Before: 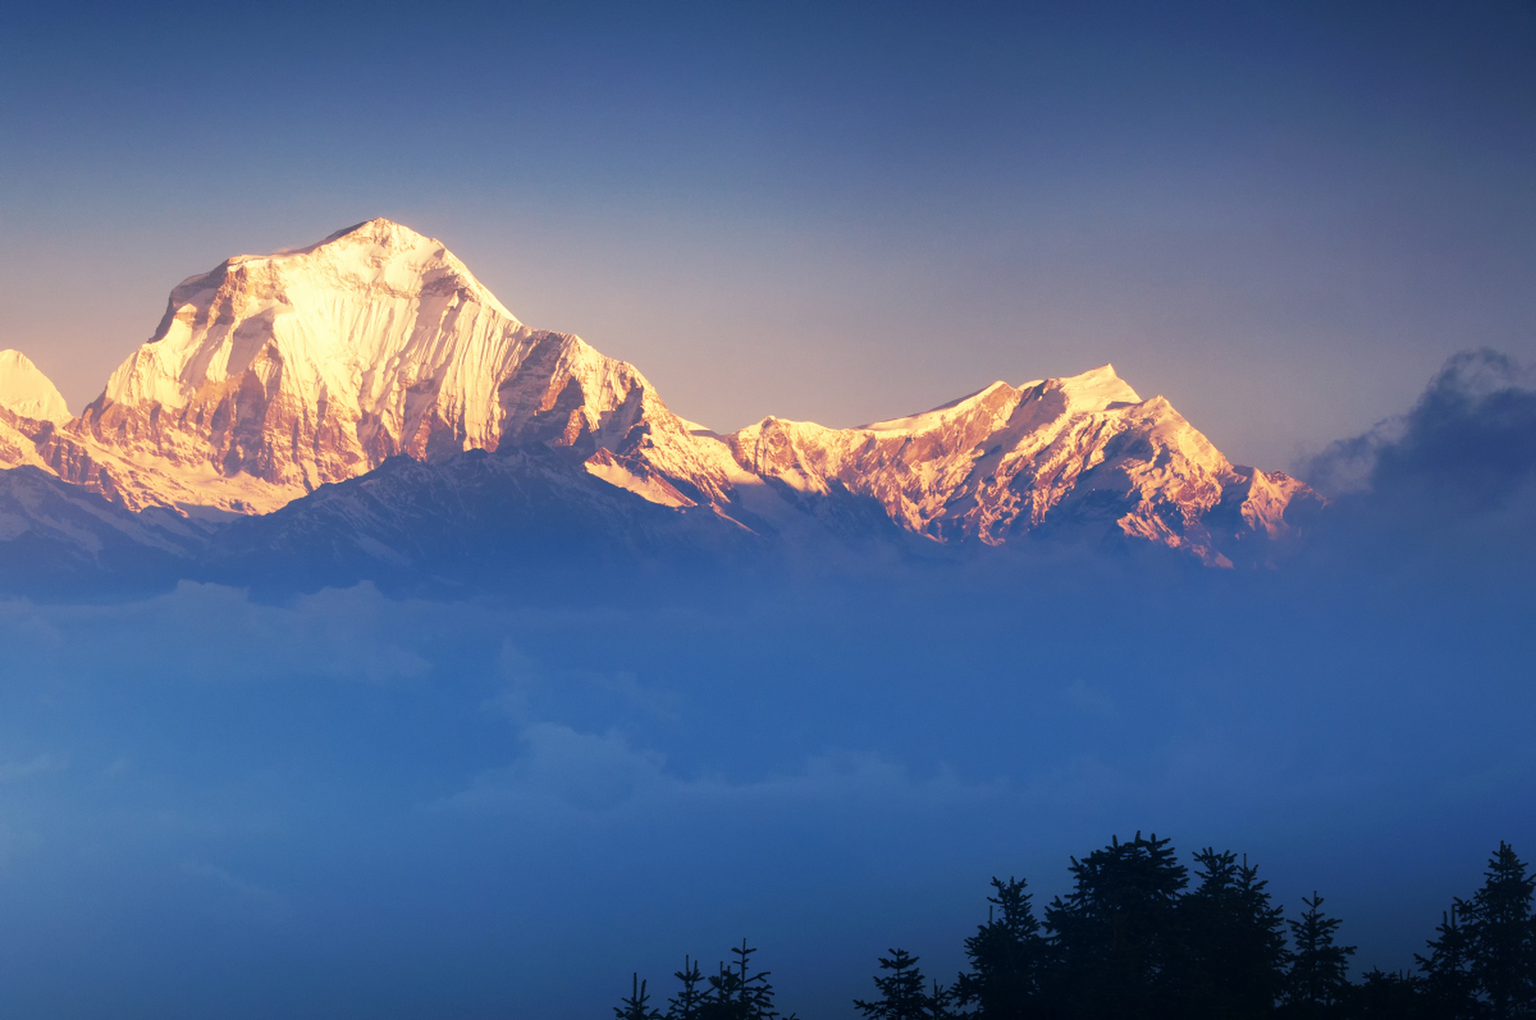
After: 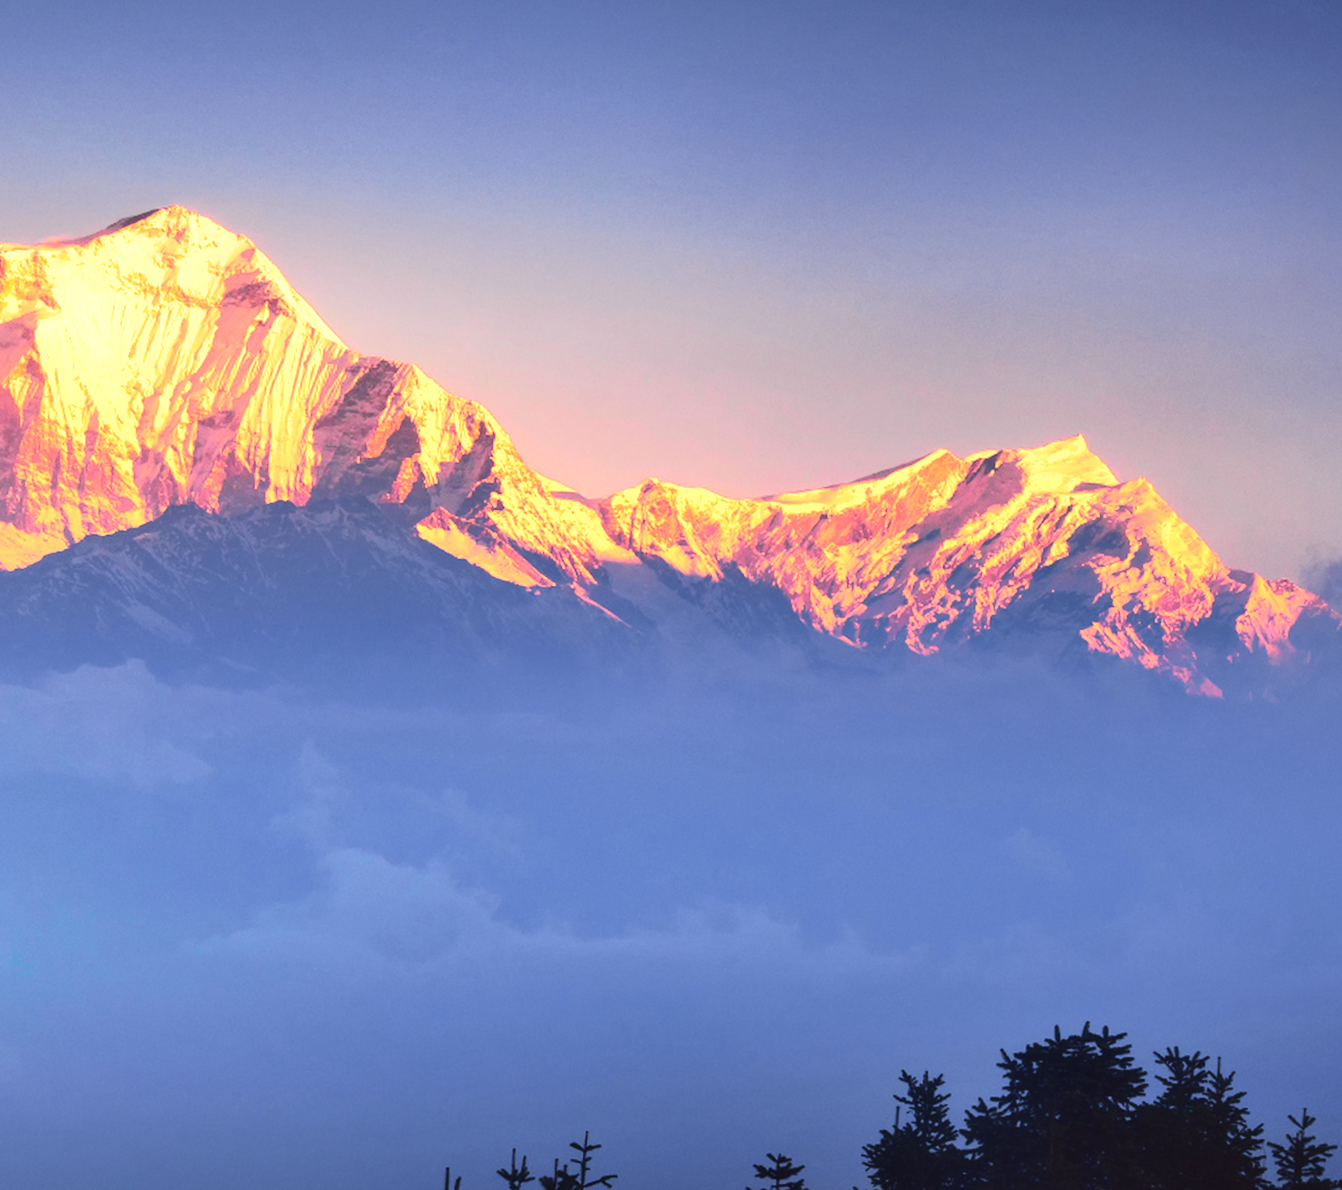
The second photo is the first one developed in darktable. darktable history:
crop and rotate: angle -2.89°, left 14.162%, top 0.018%, right 10.943%, bottom 0.029%
tone curve: curves: ch0 [(0, 0.012) (0.144, 0.137) (0.326, 0.386) (0.489, 0.573) (0.656, 0.763) (0.849, 0.902) (1, 0.974)]; ch1 [(0, 0) (0.366, 0.367) (0.475, 0.453) (0.487, 0.501) (0.519, 0.527) (0.544, 0.579) (0.562, 0.619) (0.622, 0.694) (1, 1)]; ch2 [(0, 0) (0.333, 0.346) (0.375, 0.375) (0.424, 0.43) (0.476, 0.492) (0.502, 0.503) (0.533, 0.541) (0.572, 0.615) (0.605, 0.656) (0.641, 0.709) (1, 1)], color space Lab, independent channels, preserve colors none
exposure: black level correction 0, exposure 0.499 EV, compensate exposure bias true, compensate highlight preservation false
shadows and highlights: low approximation 0.01, soften with gaussian
